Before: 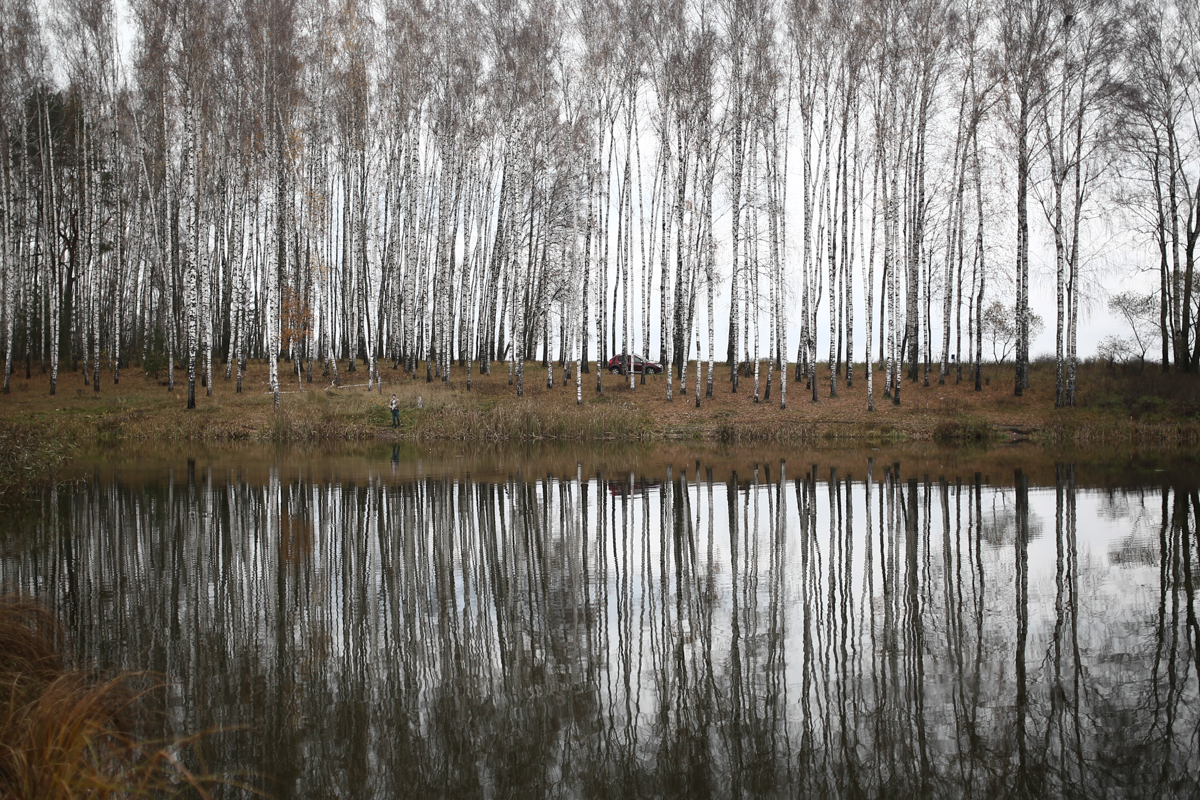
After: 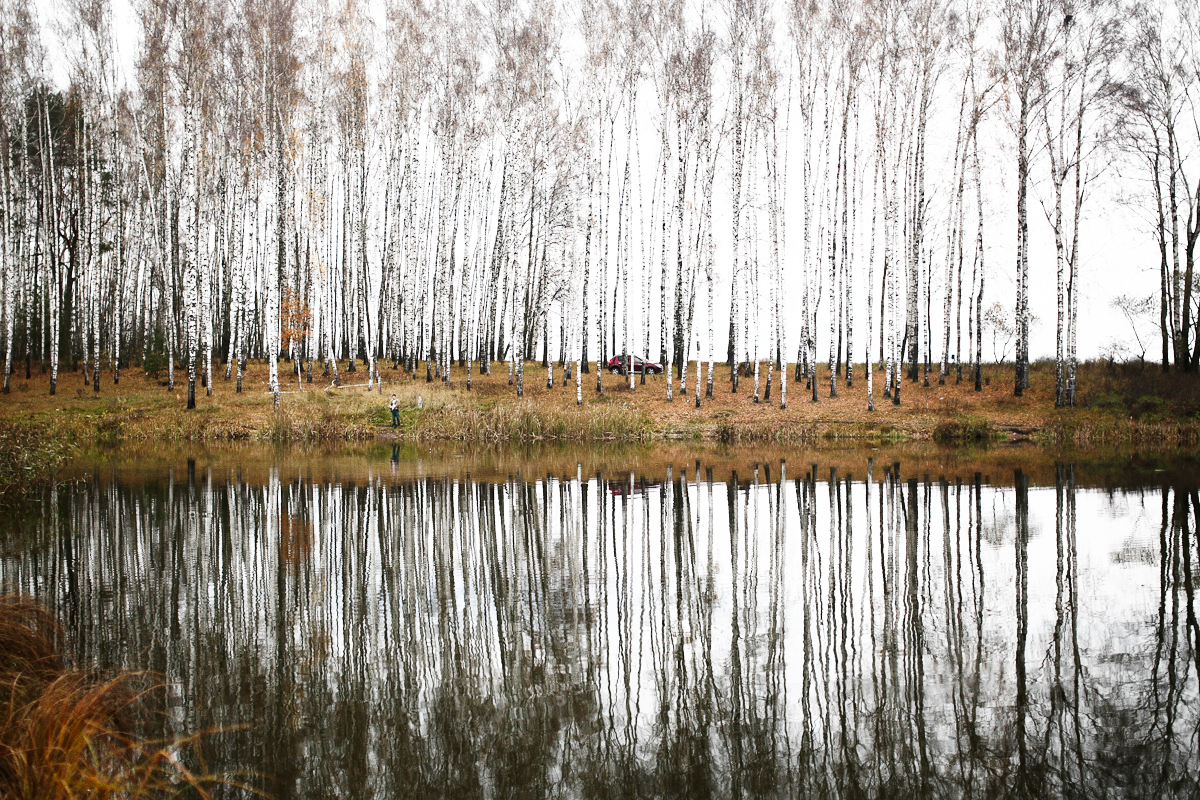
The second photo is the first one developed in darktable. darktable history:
grain: on, module defaults
base curve: curves: ch0 [(0, 0) (0.007, 0.004) (0.027, 0.03) (0.046, 0.07) (0.207, 0.54) (0.442, 0.872) (0.673, 0.972) (1, 1)], preserve colors none
